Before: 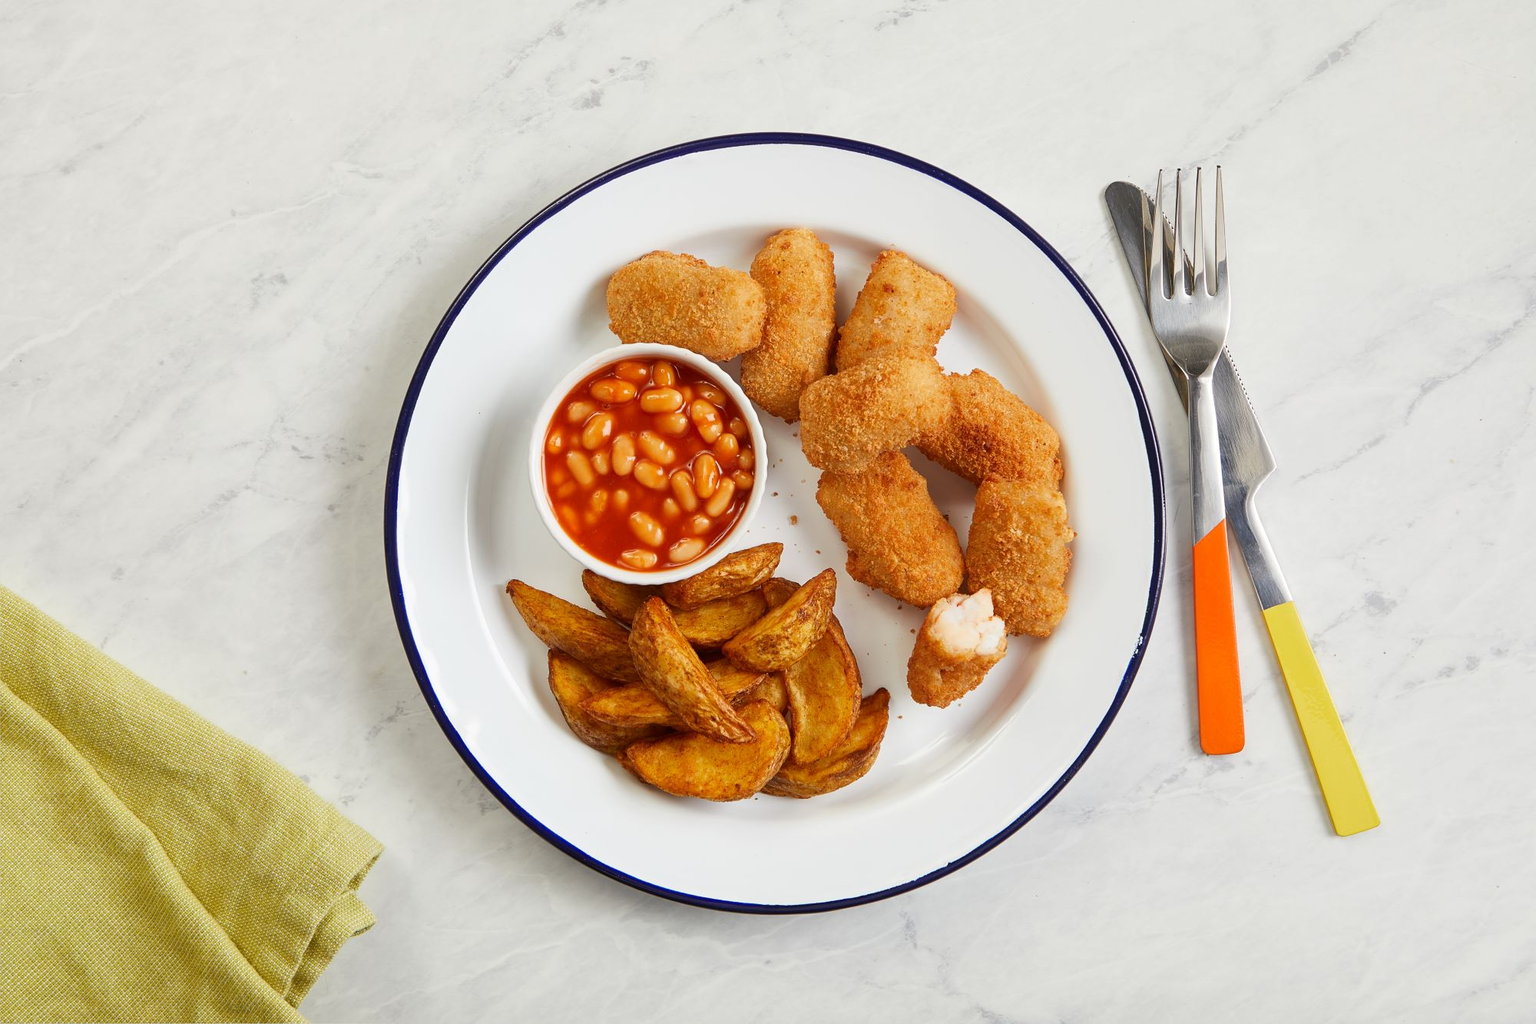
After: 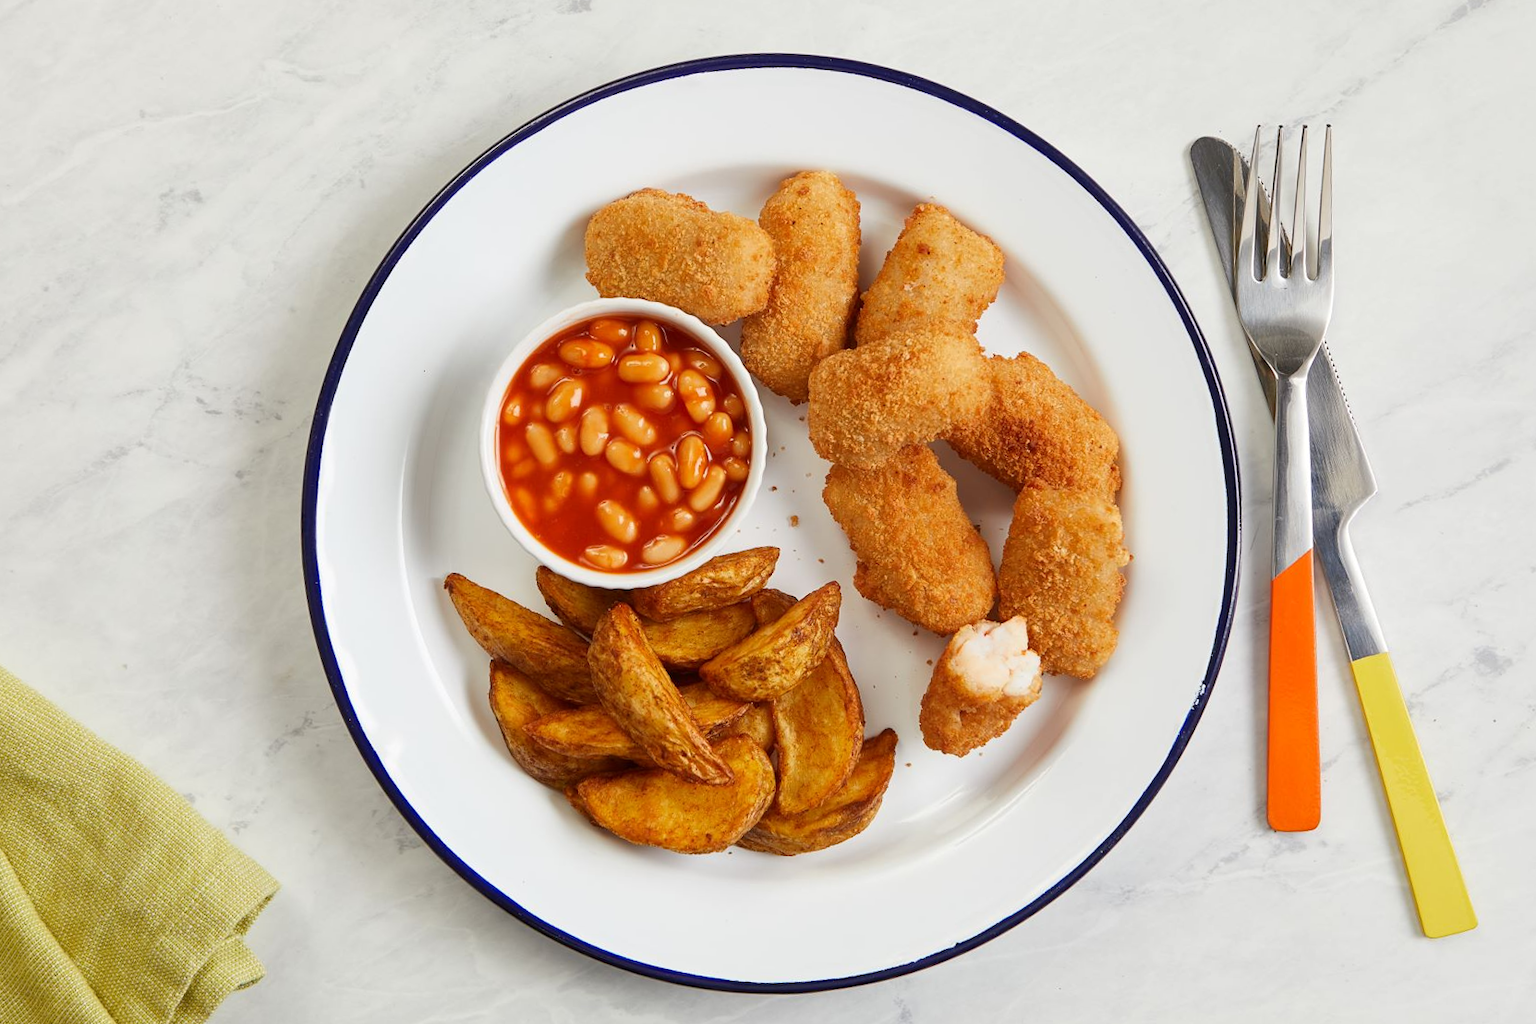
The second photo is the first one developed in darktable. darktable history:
rotate and perspective: automatic cropping off
crop and rotate: angle -3.27°, left 5.211%, top 5.211%, right 4.607%, bottom 4.607%
